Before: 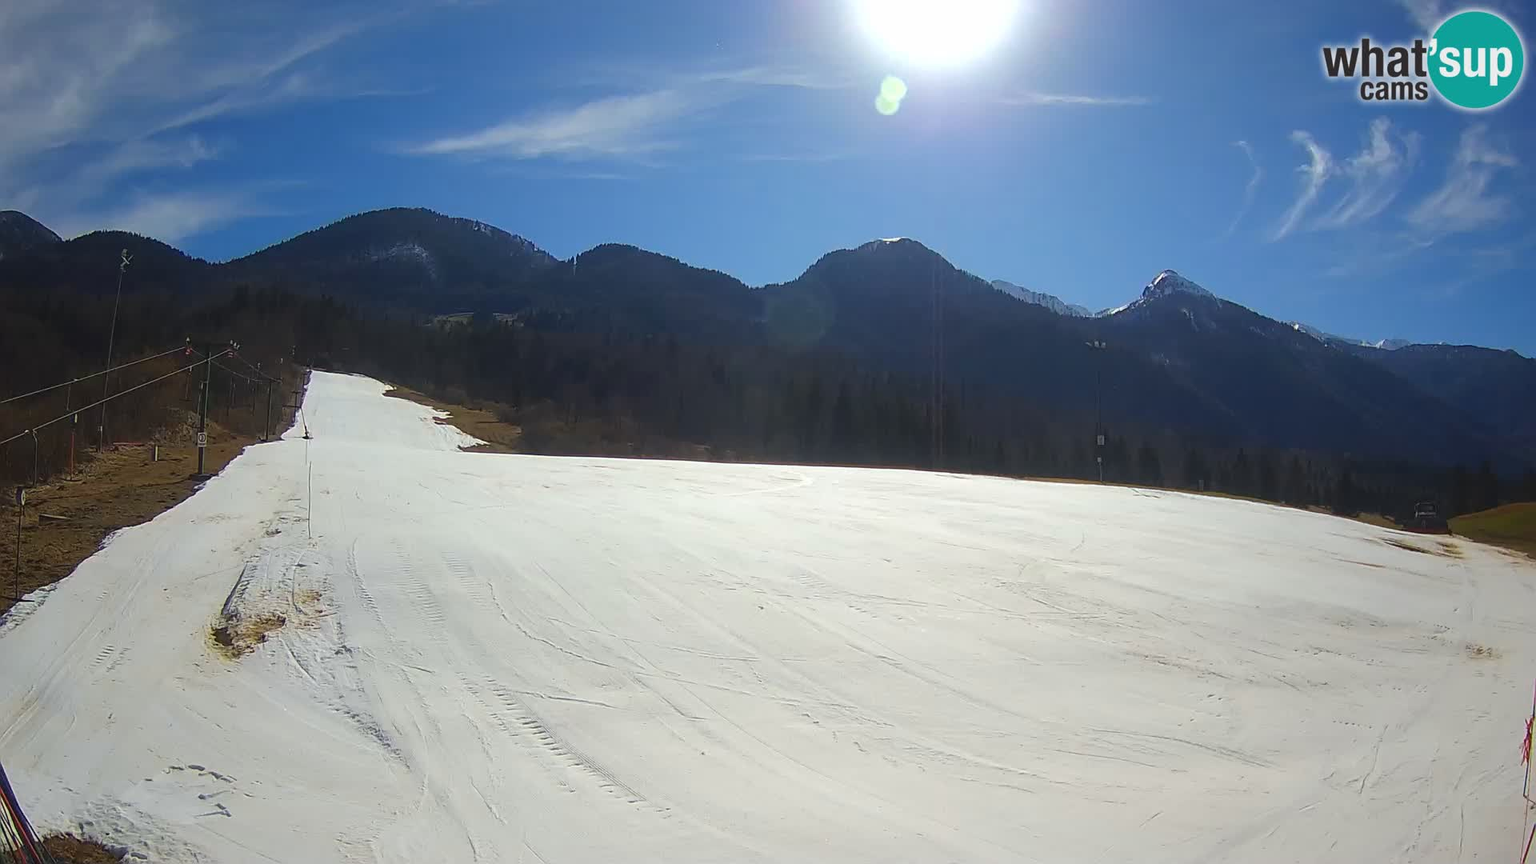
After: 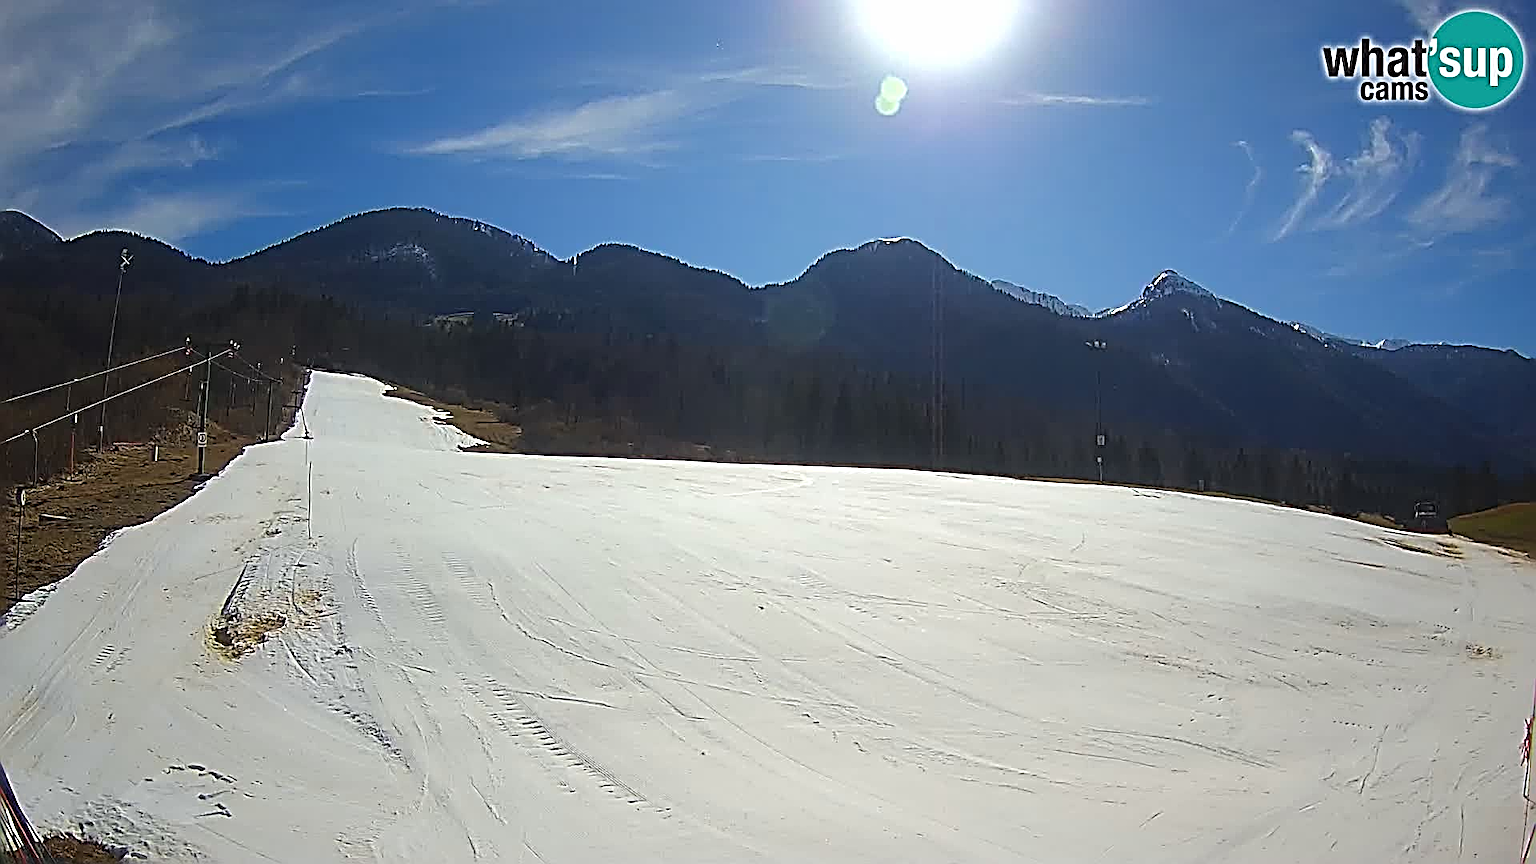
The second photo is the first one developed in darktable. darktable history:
sharpen: radius 3.185, amount 1.744
